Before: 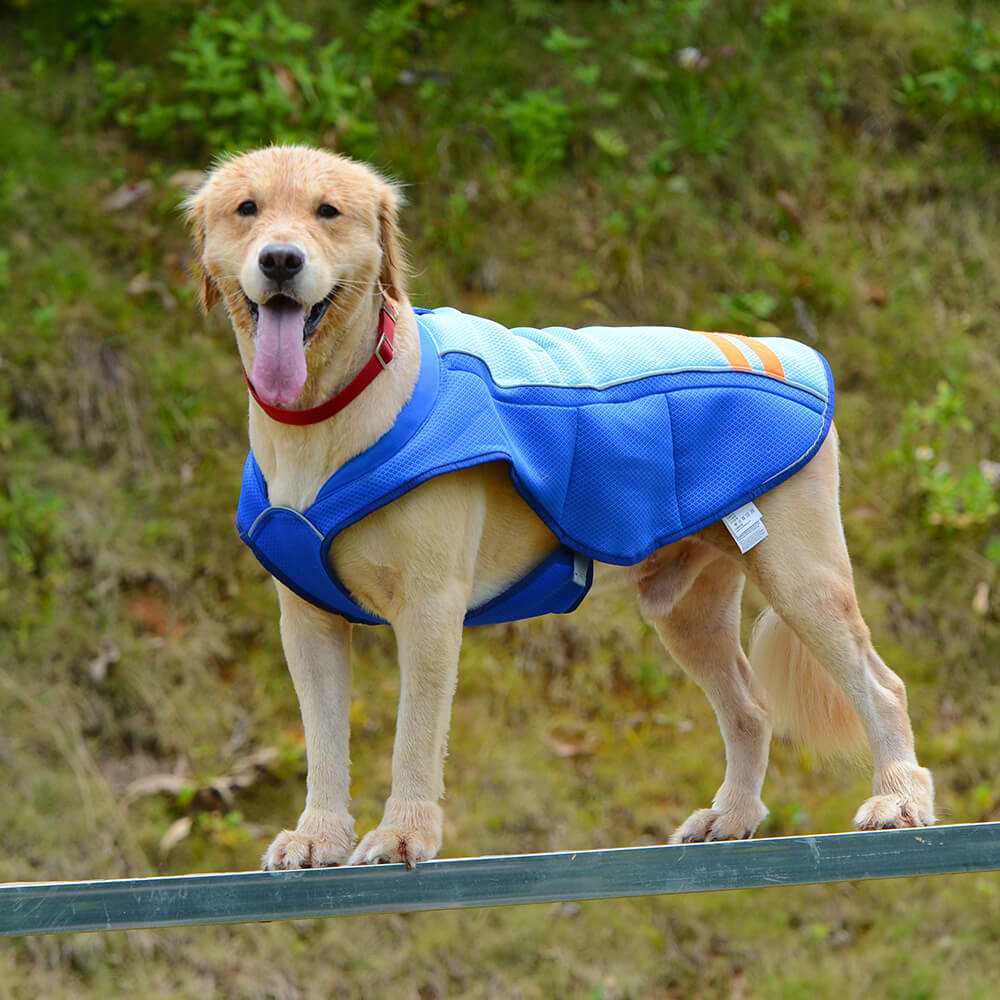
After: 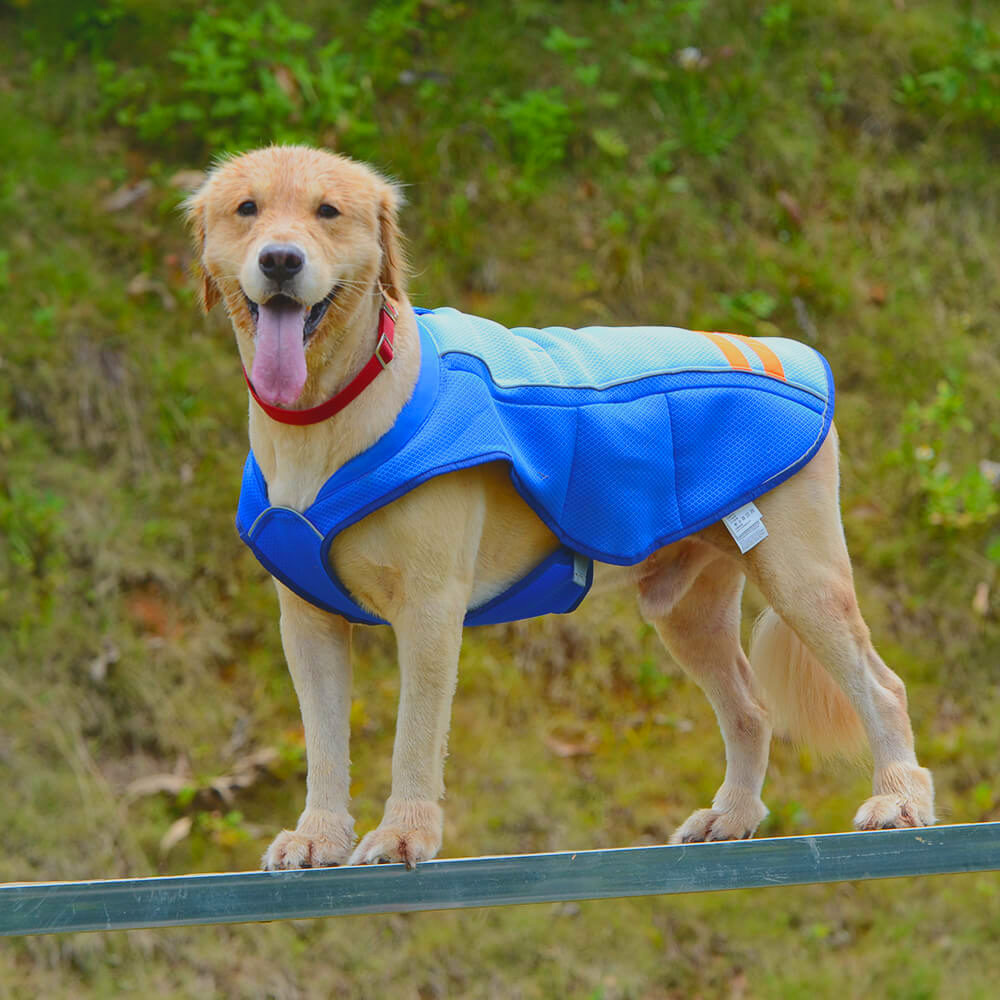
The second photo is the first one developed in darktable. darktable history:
lowpass: radius 0.1, contrast 0.85, saturation 1.1, unbound 0
shadows and highlights: on, module defaults
